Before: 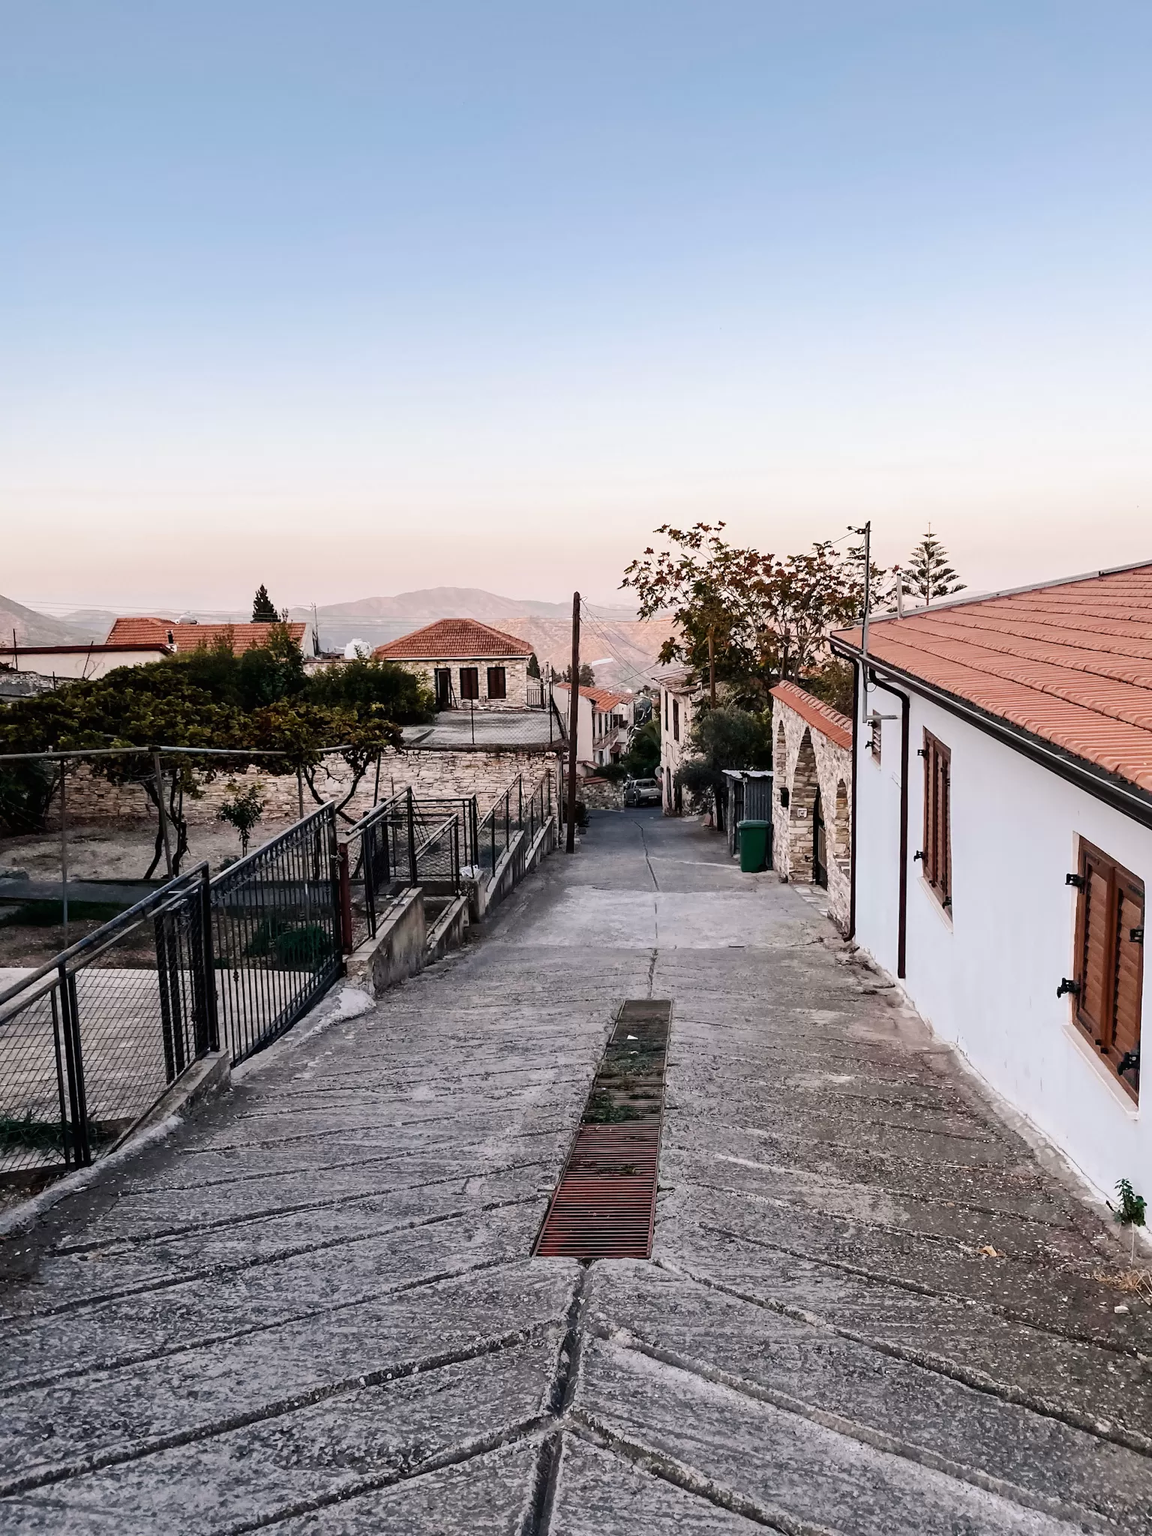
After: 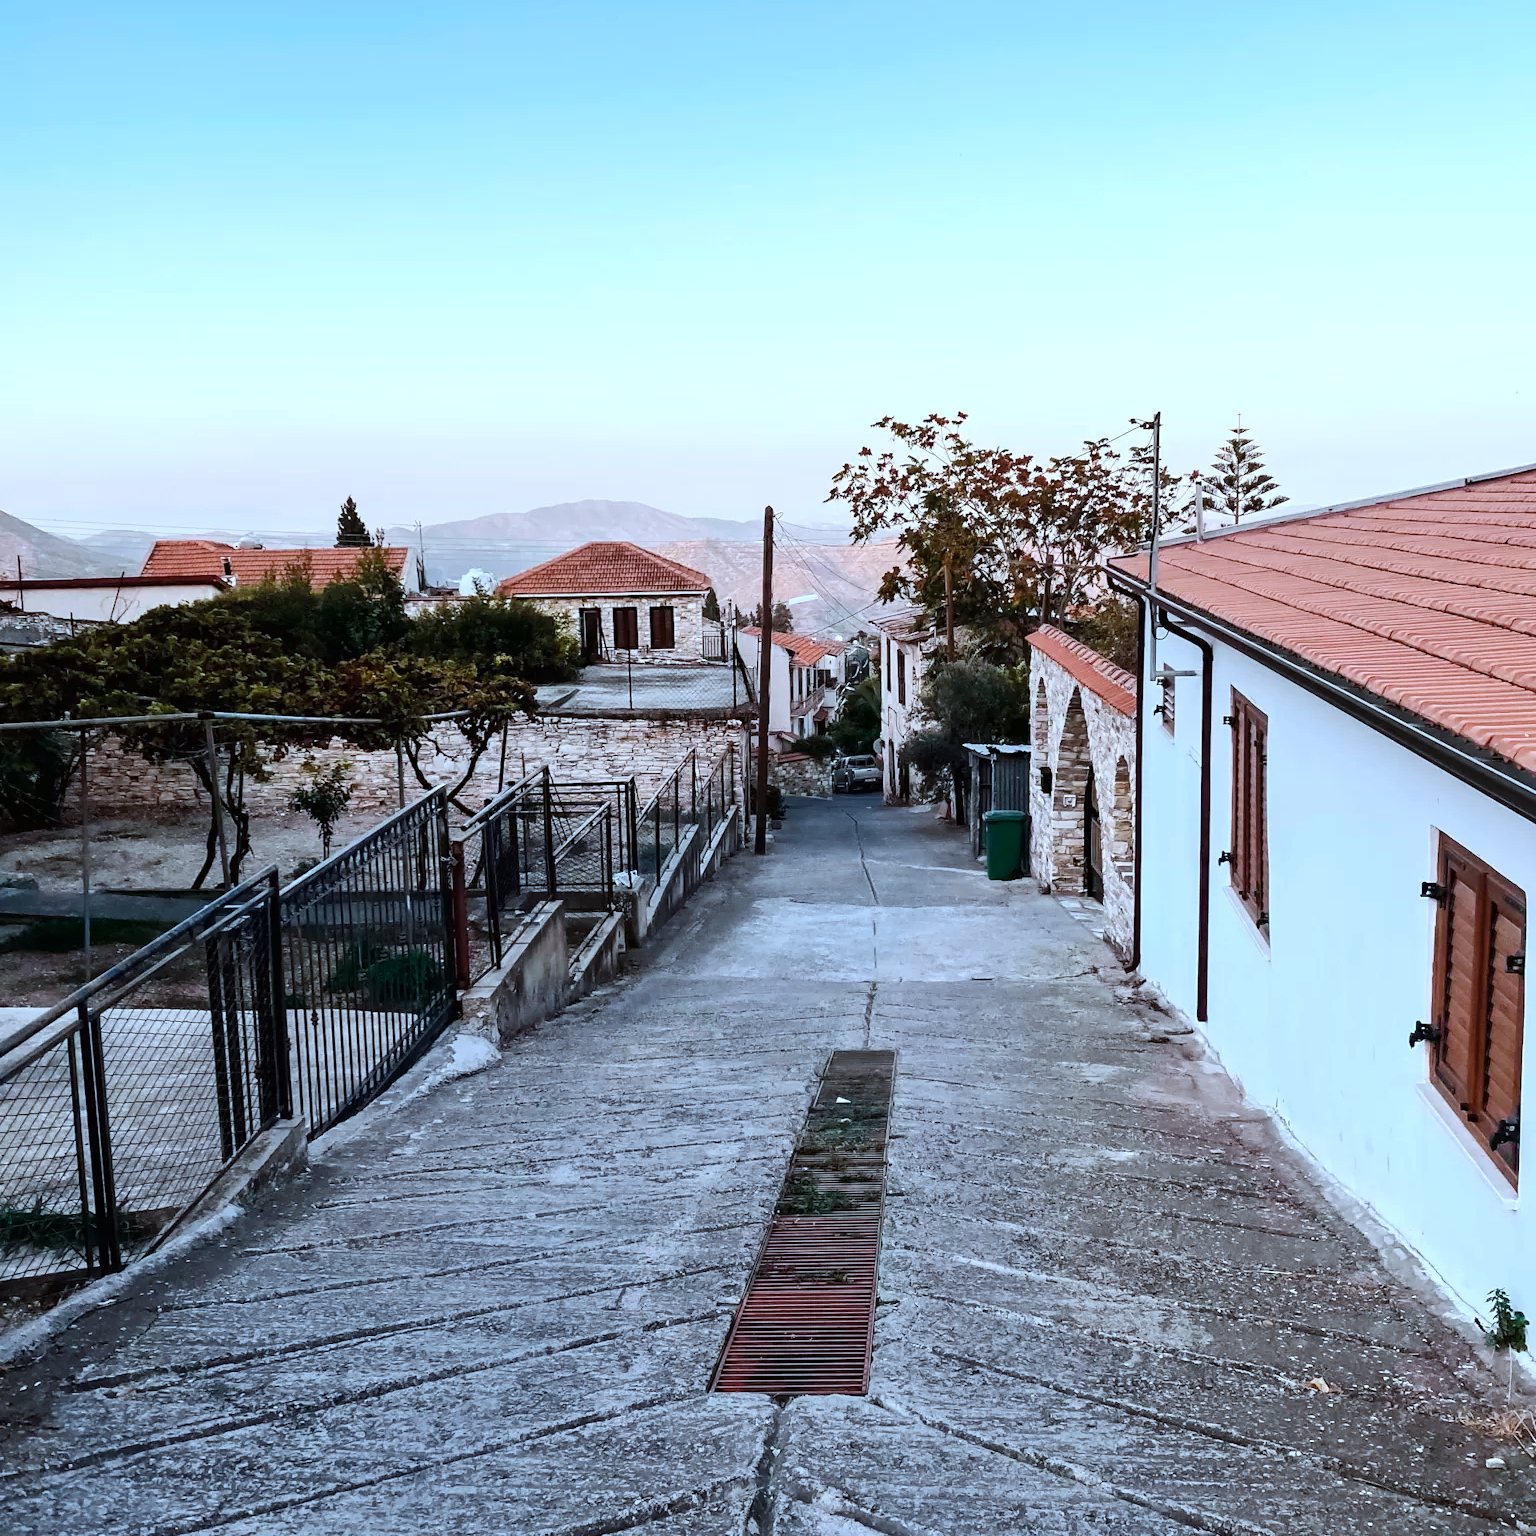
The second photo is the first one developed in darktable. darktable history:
exposure: exposure 0.2 EV, compensate highlight preservation false
crop: top 13.819%, bottom 11.169%
color balance: output saturation 110%
color correction: highlights a* -9.73, highlights b* -21.22
